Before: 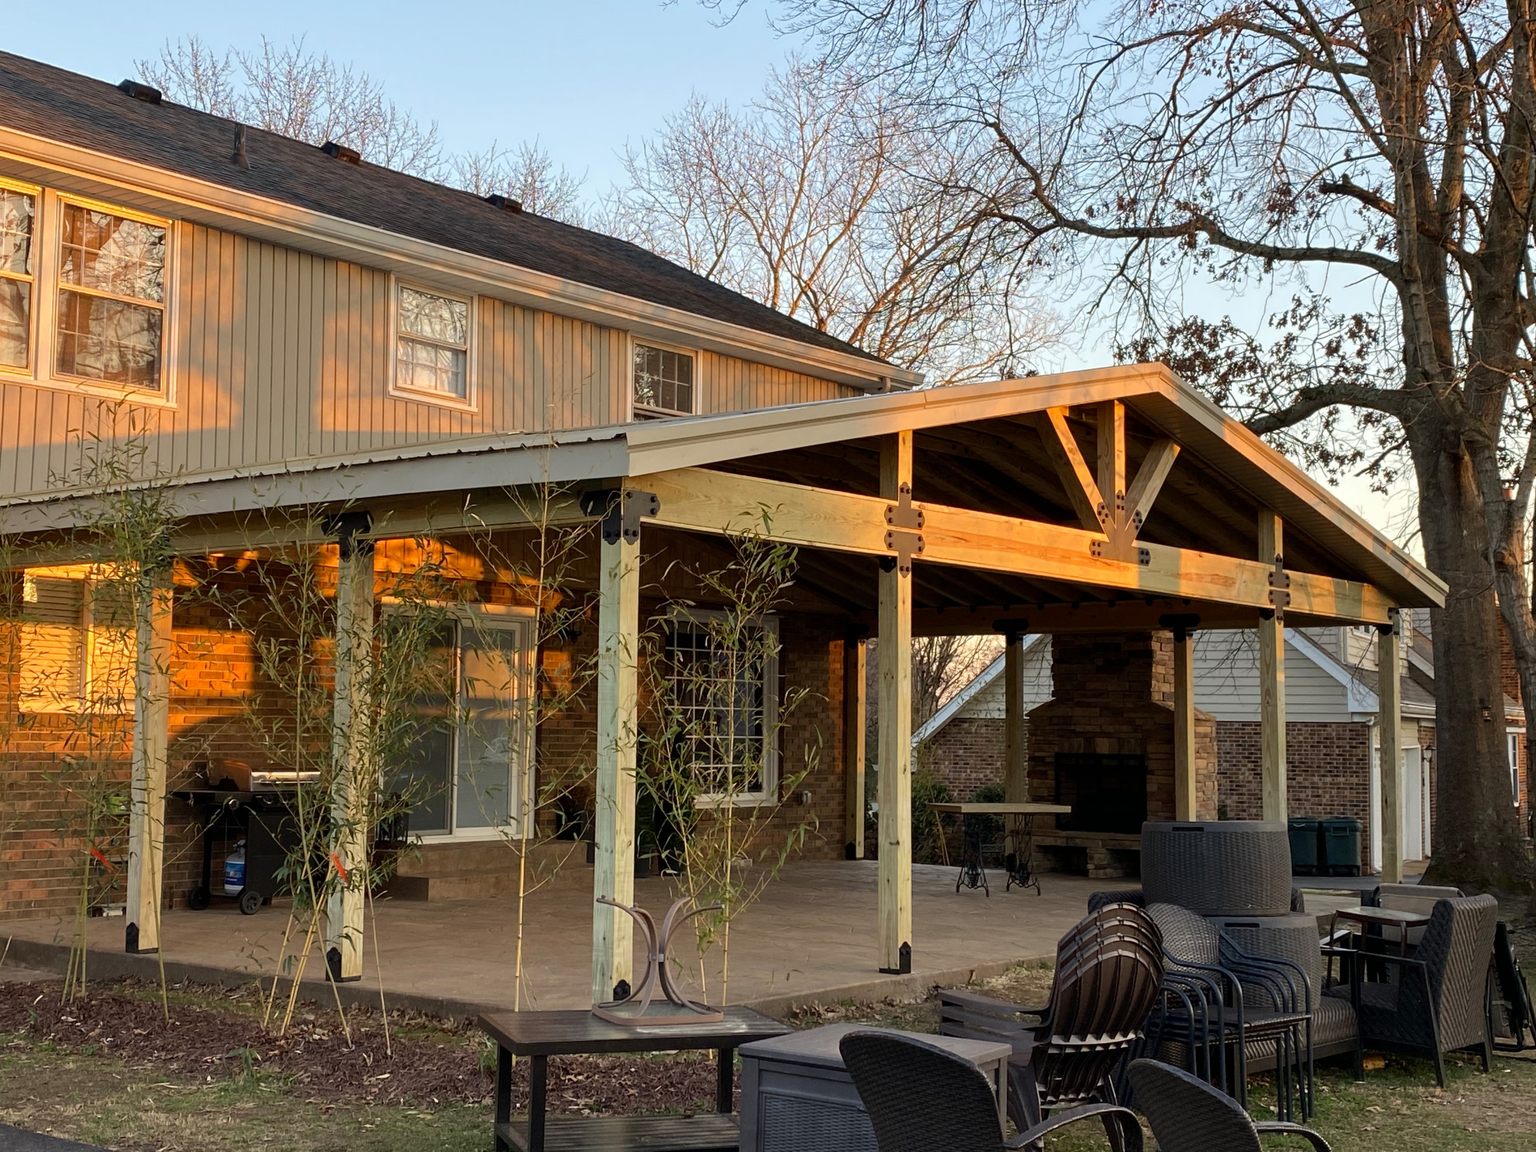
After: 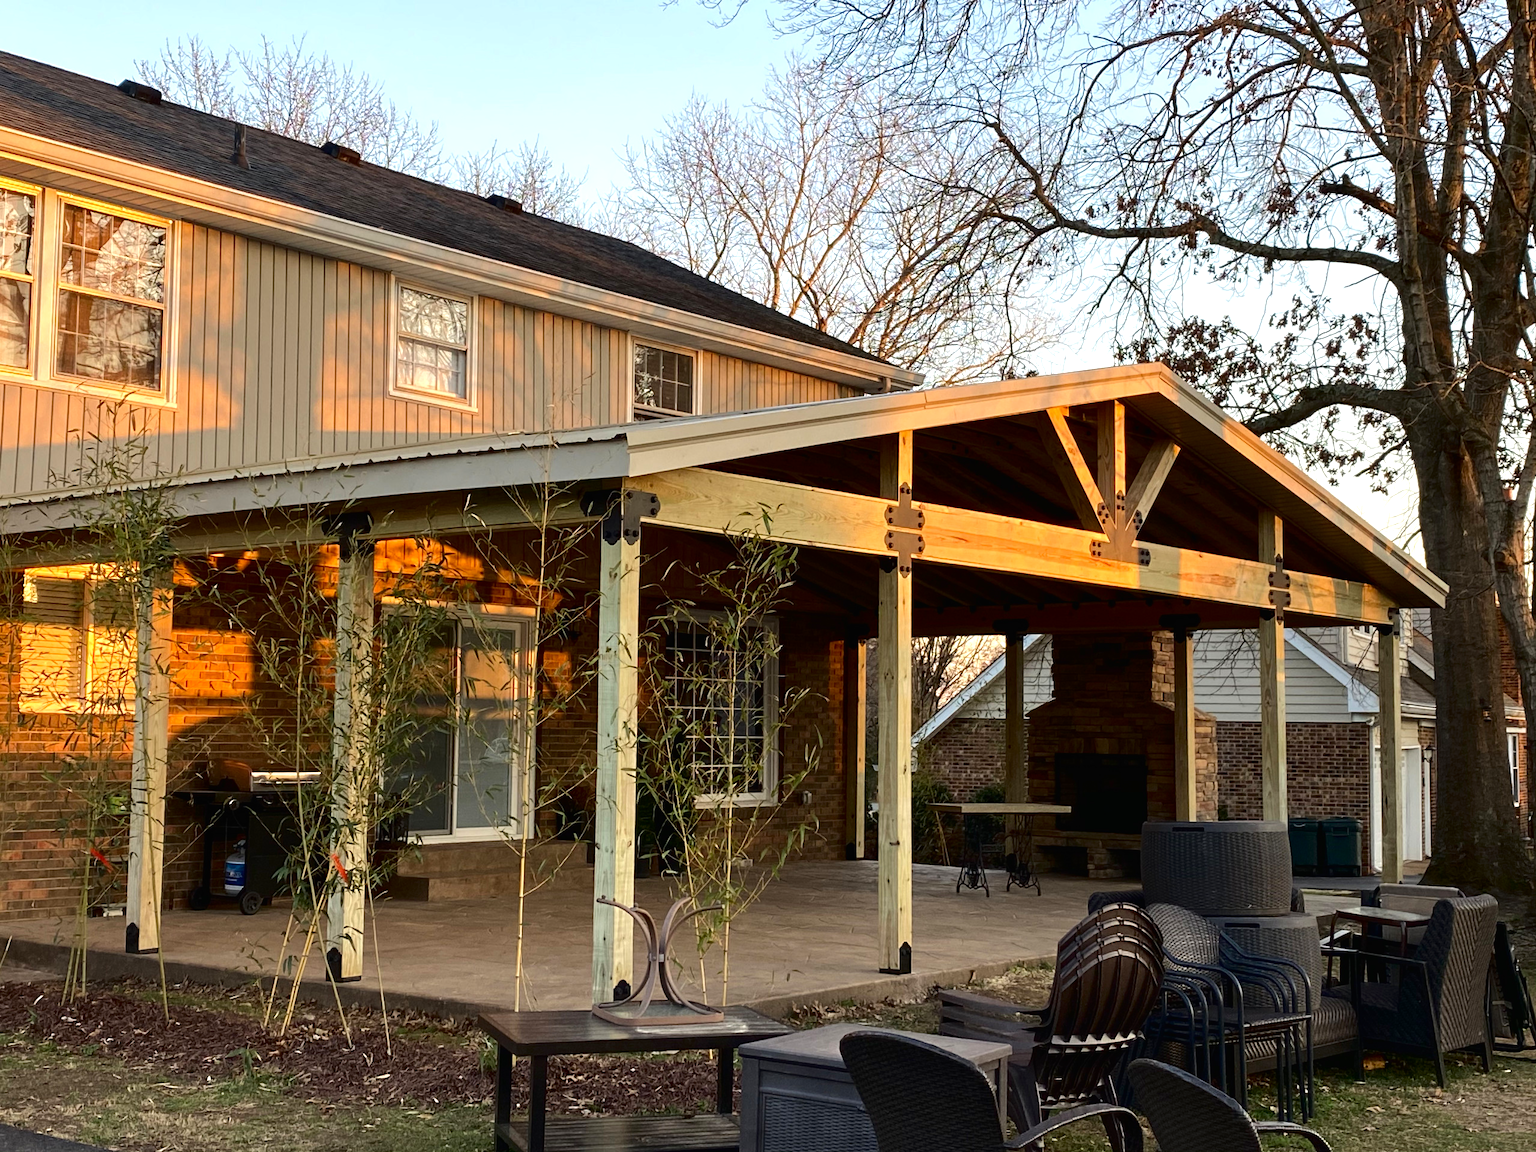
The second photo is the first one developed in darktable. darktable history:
exposure: black level correction 0, exposure 0.5 EV, compensate highlight preservation false
tone curve: curves: ch0 [(0, 0) (0.003, 0.008) (0.011, 0.011) (0.025, 0.014) (0.044, 0.021) (0.069, 0.029) (0.1, 0.042) (0.136, 0.06) (0.177, 0.09) (0.224, 0.126) (0.277, 0.177) (0.335, 0.243) (0.399, 0.31) (0.468, 0.388) (0.543, 0.484) (0.623, 0.585) (0.709, 0.683) (0.801, 0.775) (0.898, 0.873) (1, 1)], color space Lab, independent channels, preserve colors none
